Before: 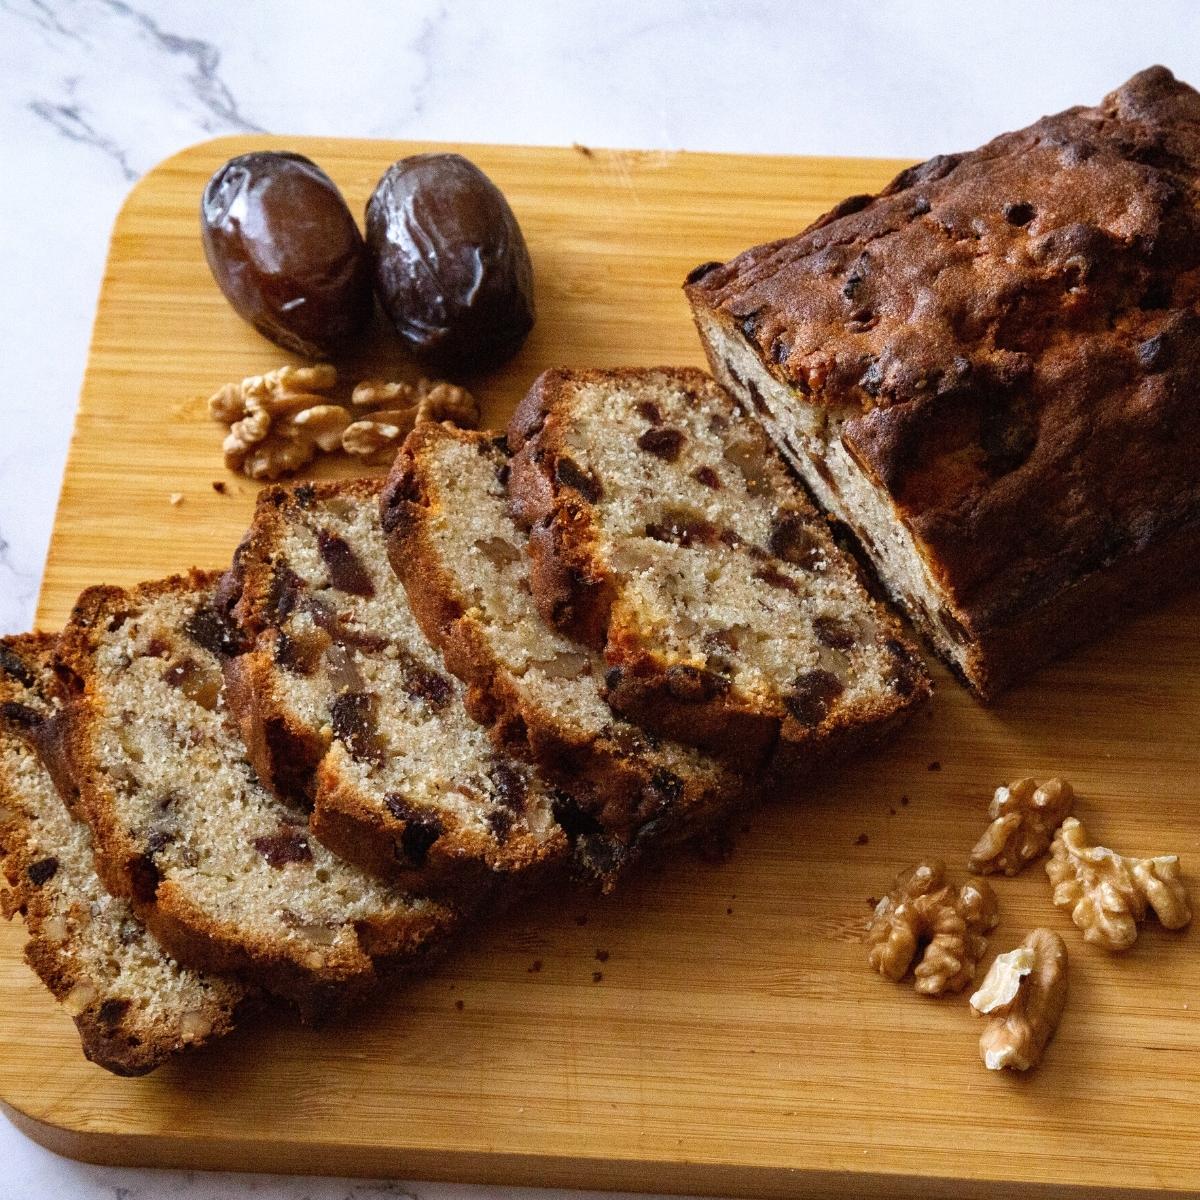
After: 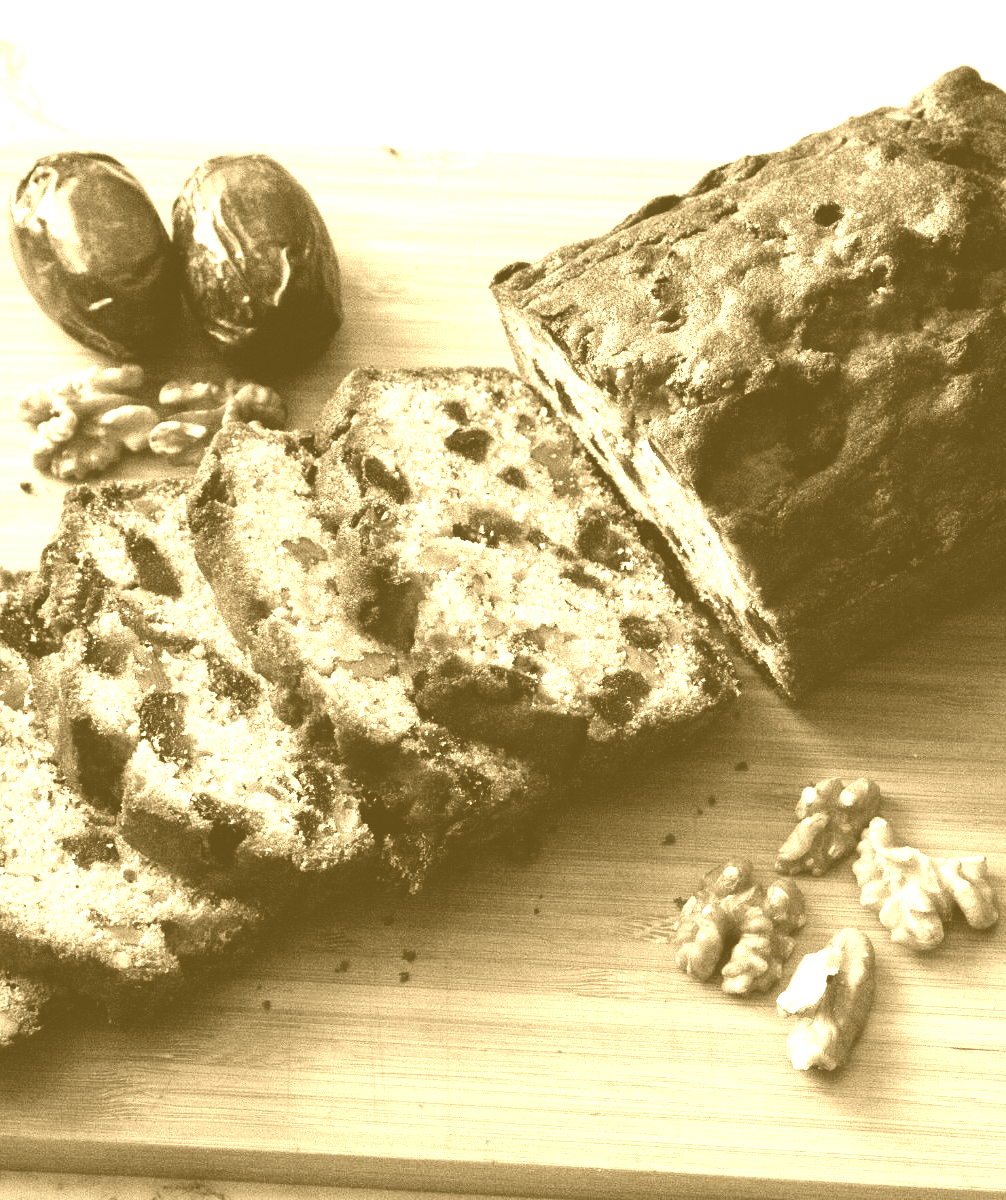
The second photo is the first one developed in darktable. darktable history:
colorize: hue 36°, source mix 100%
tone curve: curves: ch0 [(0, 0) (0.003, 0.04) (0.011, 0.04) (0.025, 0.043) (0.044, 0.049) (0.069, 0.066) (0.1, 0.095) (0.136, 0.121) (0.177, 0.154) (0.224, 0.211) (0.277, 0.281) (0.335, 0.358) (0.399, 0.452) (0.468, 0.54) (0.543, 0.628) (0.623, 0.721) (0.709, 0.801) (0.801, 0.883) (0.898, 0.948) (1, 1)], preserve colors none
crop: left 16.145%
color balance: output saturation 110%
